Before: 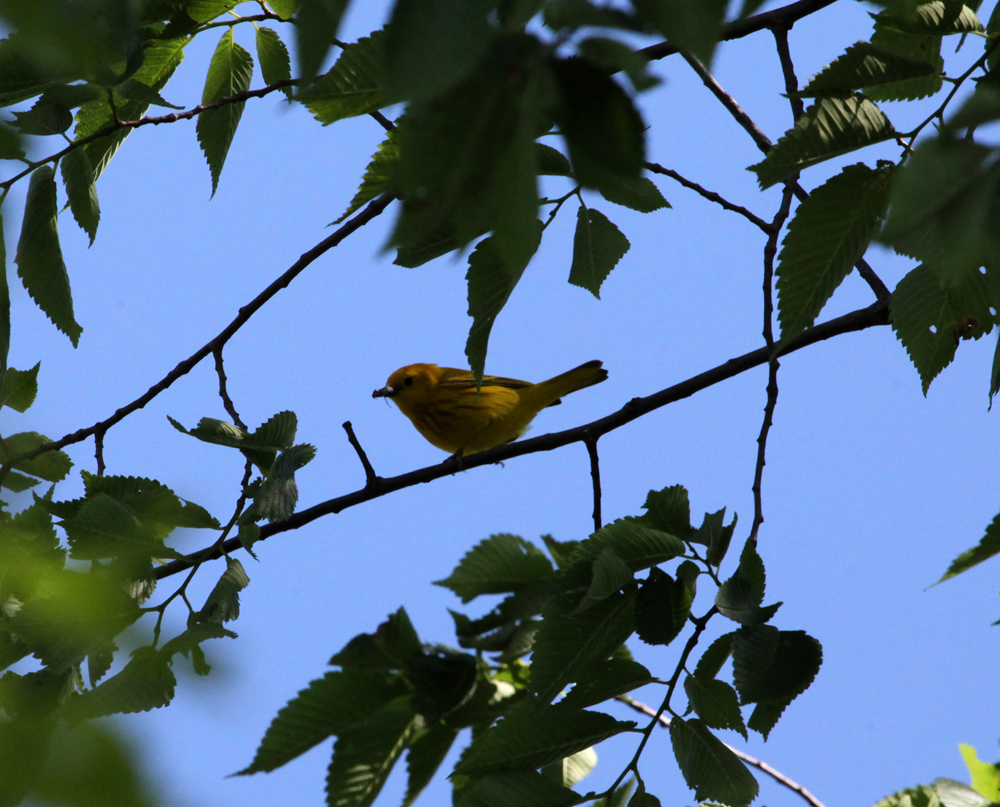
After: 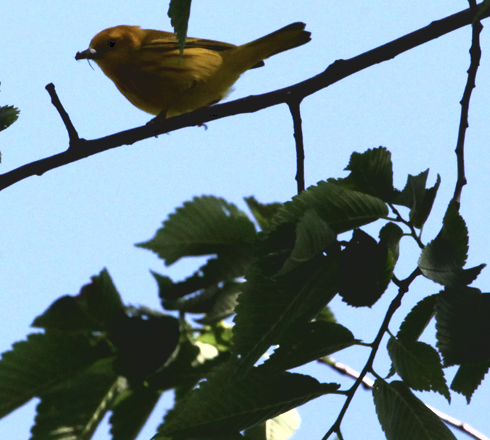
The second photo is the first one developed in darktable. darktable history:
local contrast: mode bilateral grid, contrast 21, coarseness 51, detail 132%, midtone range 0.2
color zones: curves: ch1 [(0, 0.469) (0.01, 0.469) (0.12, 0.446) (0.248, 0.469) (0.5, 0.5) (0.748, 0.5) (0.99, 0.469) (1, 0.469)]
crop: left 29.789%, top 41.939%, right 21.144%, bottom 3.474%
tone curve: curves: ch0 [(0, 0) (0.003, 0.116) (0.011, 0.116) (0.025, 0.113) (0.044, 0.114) (0.069, 0.118) (0.1, 0.137) (0.136, 0.171) (0.177, 0.213) (0.224, 0.259) (0.277, 0.316) (0.335, 0.381) (0.399, 0.458) (0.468, 0.548) (0.543, 0.654) (0.623, 0.775) (0.709, 0.895) (0.801, 0.972) (0.898, 0.991) (1, 1)], color space Lab, independent channels, preserve colors none
